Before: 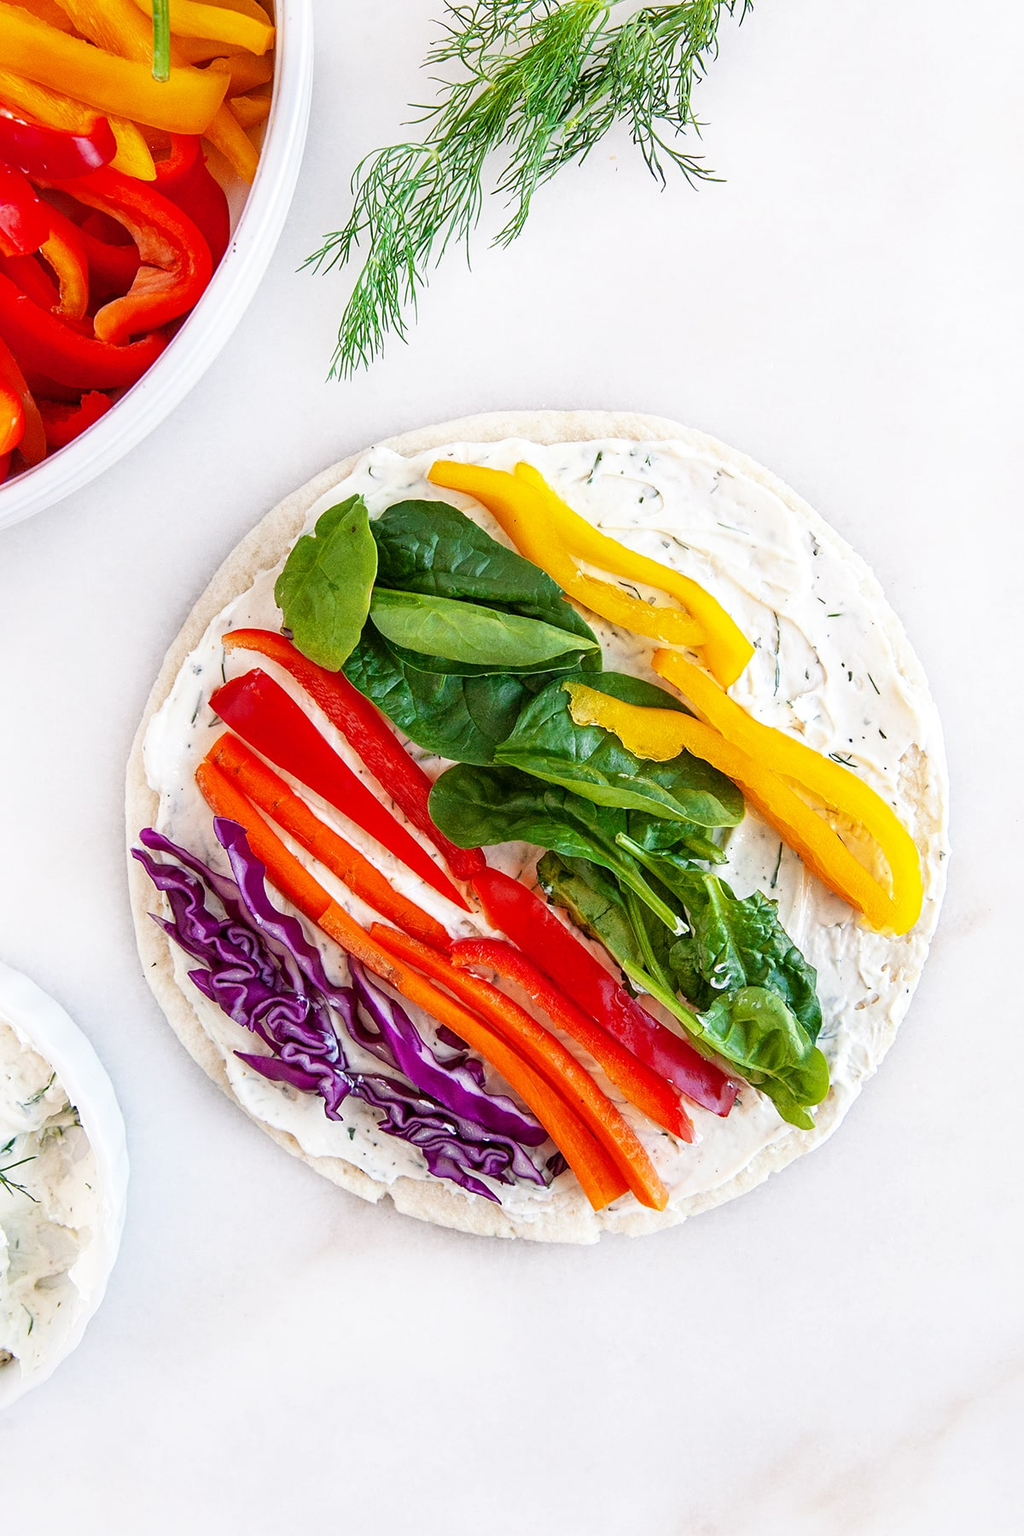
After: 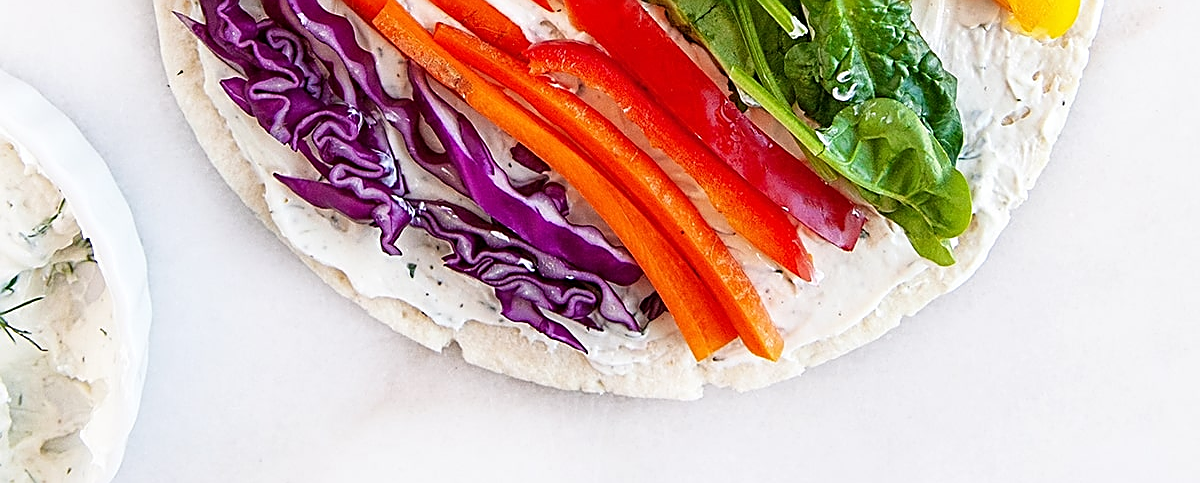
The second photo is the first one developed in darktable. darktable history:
crop and rotate: top 58.8%, bottom 14.366%
sharpen: amount 0.734
